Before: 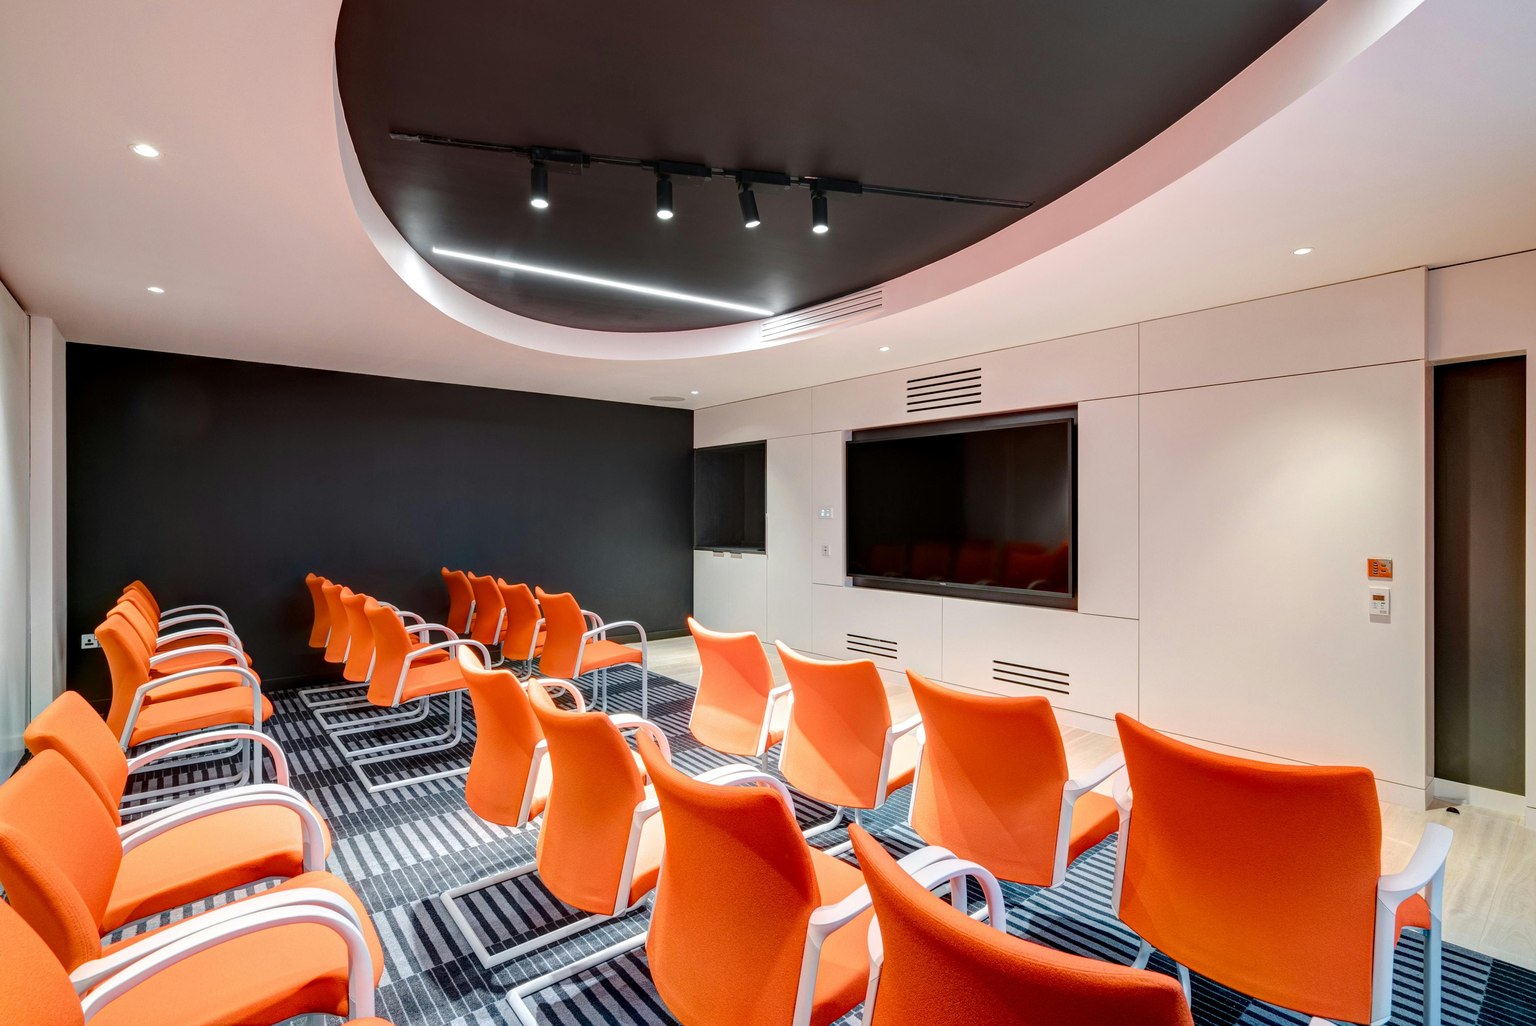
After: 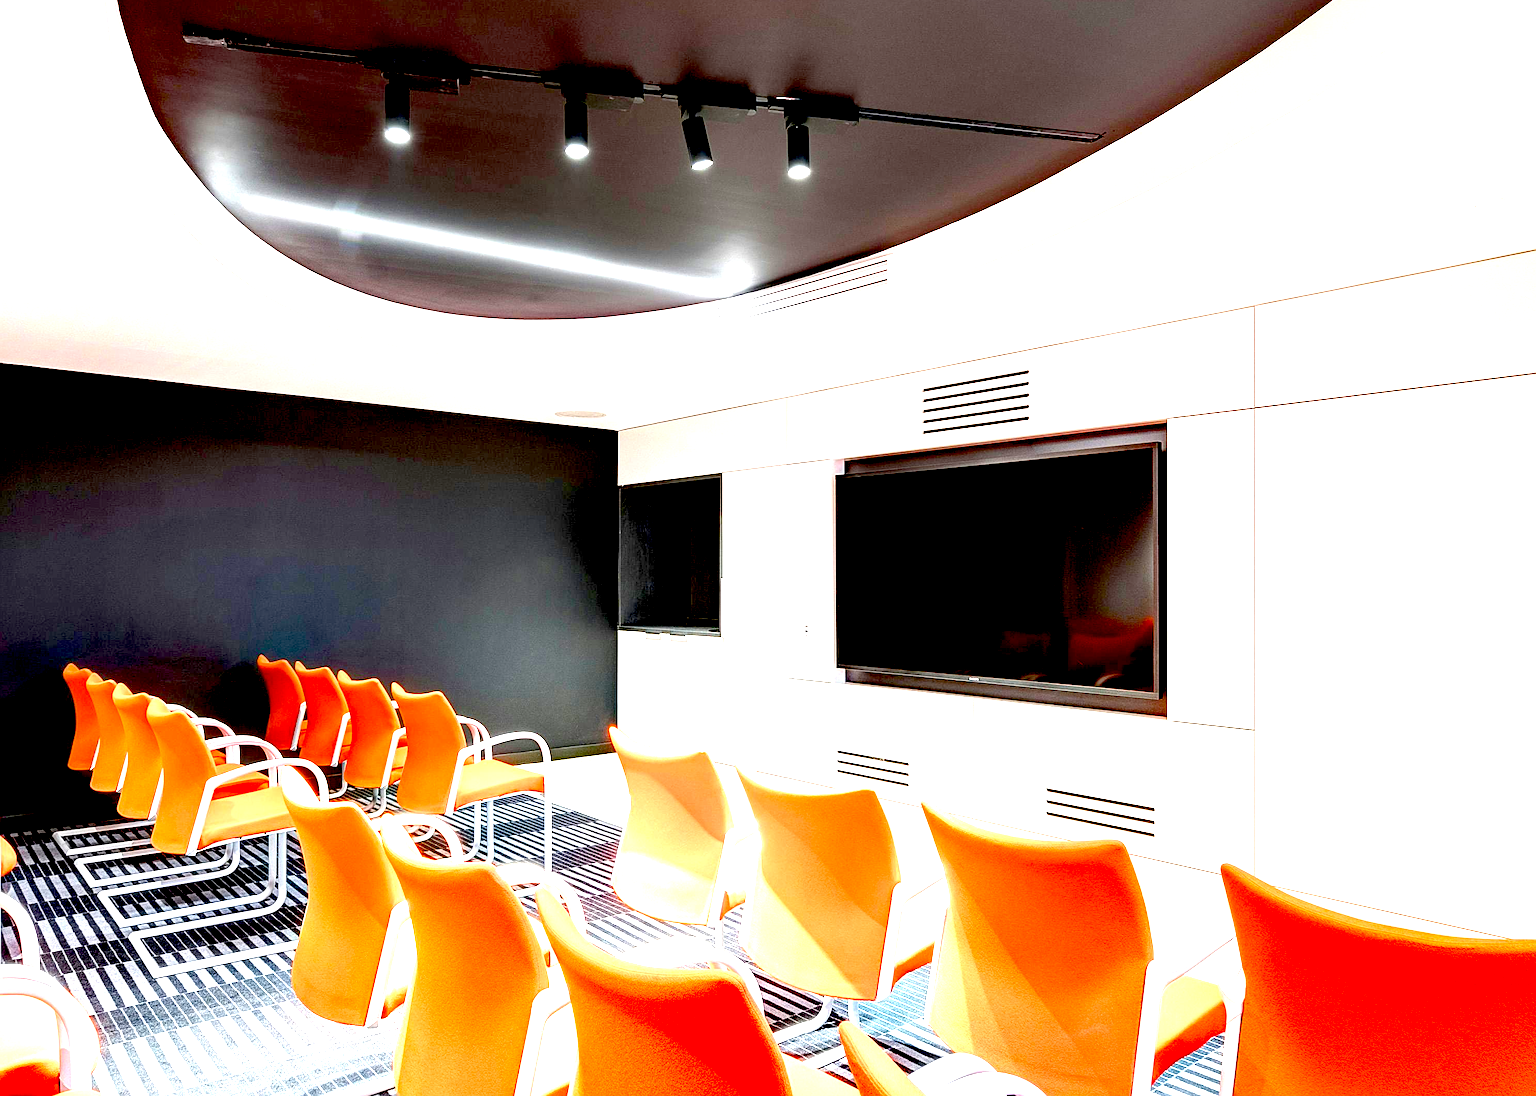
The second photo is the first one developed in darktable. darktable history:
exposure: black level correction 0.016, exposure 1.774 EV, compensate highlight preservation false
crop and rotate: left 17.046%, top 10.659%, right 12.989%, bottom 14.553%
sharpen: on, module defaults
